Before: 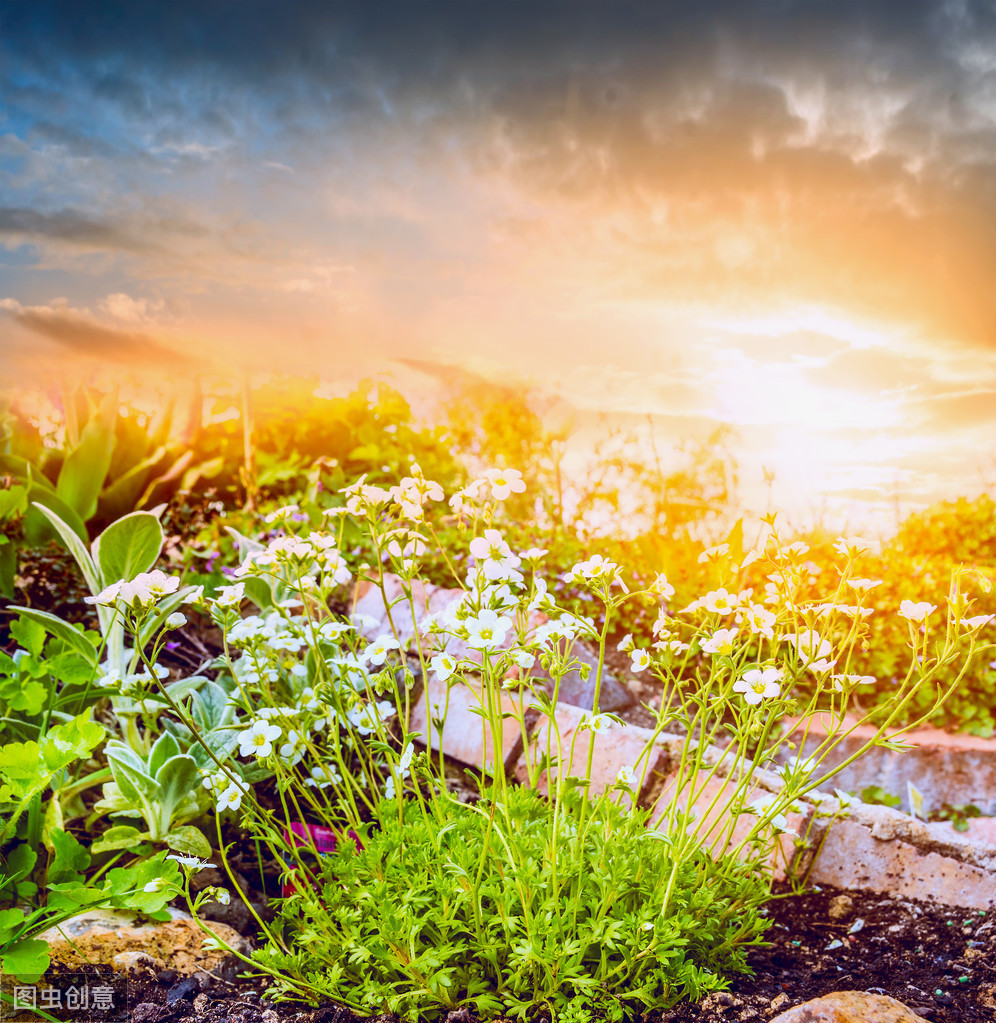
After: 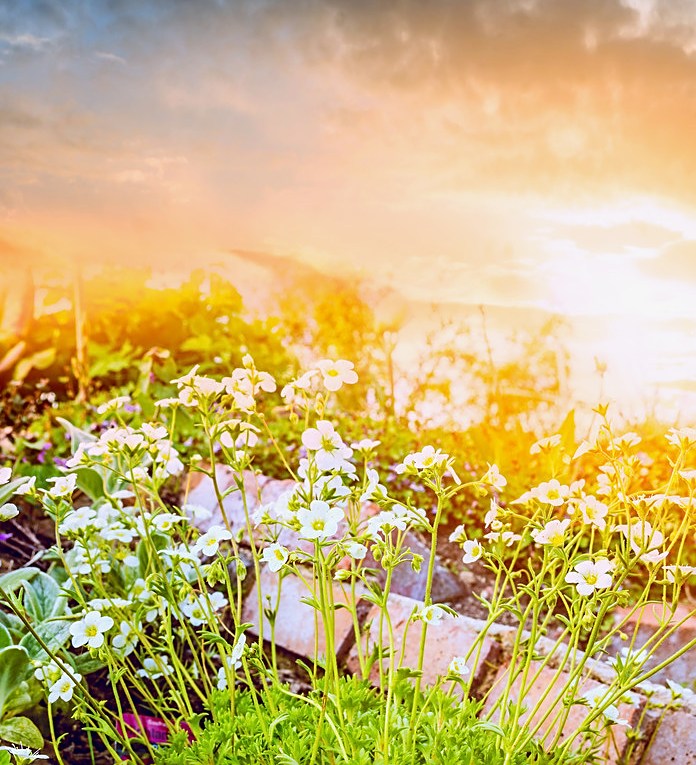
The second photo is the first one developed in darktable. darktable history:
crop and rotate: left 17.046%, top 10.659%, right 12.989%, bottom 14.553%
sharpen: on, module defaults
